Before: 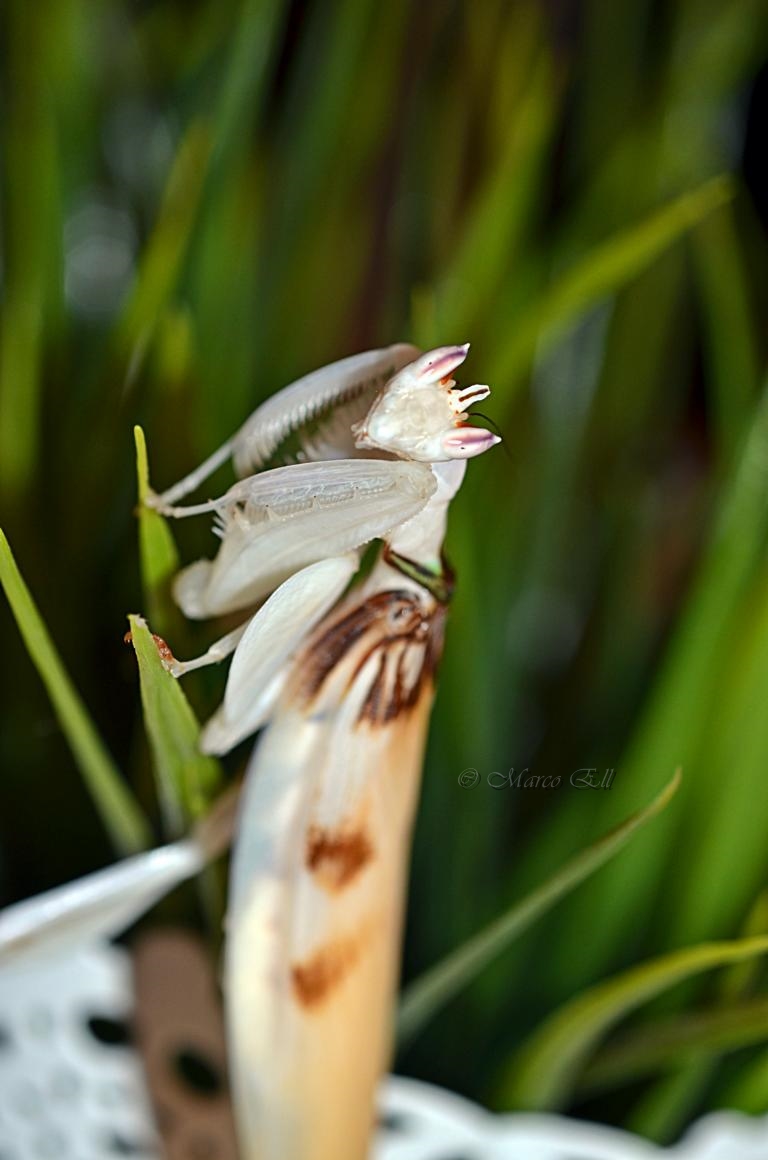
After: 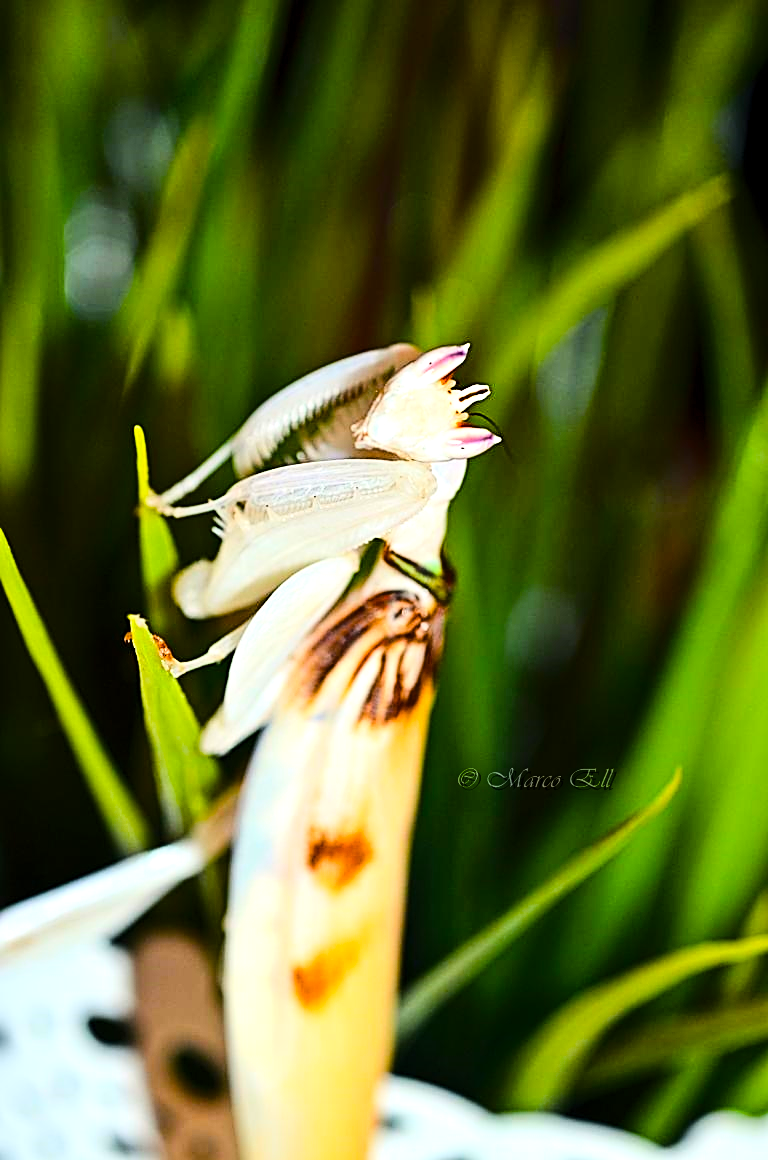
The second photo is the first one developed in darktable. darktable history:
exposure: exposure 0.6 EV, compensate highlight preservation false
color balance rgb: shadows lift › luminance -19.818%, perceptual saturation grading › global saturation 36.469%, perceptual saturation grading › shadows 34.687%, global vibrance 5.595%
sharpen: amount 0.577
base curve: curves: ch0 [(0, 0) (0.036, 0.025) (0.121, 0.166) (0.206, 0.329) (0.605, 0.79) (1, 1)]
